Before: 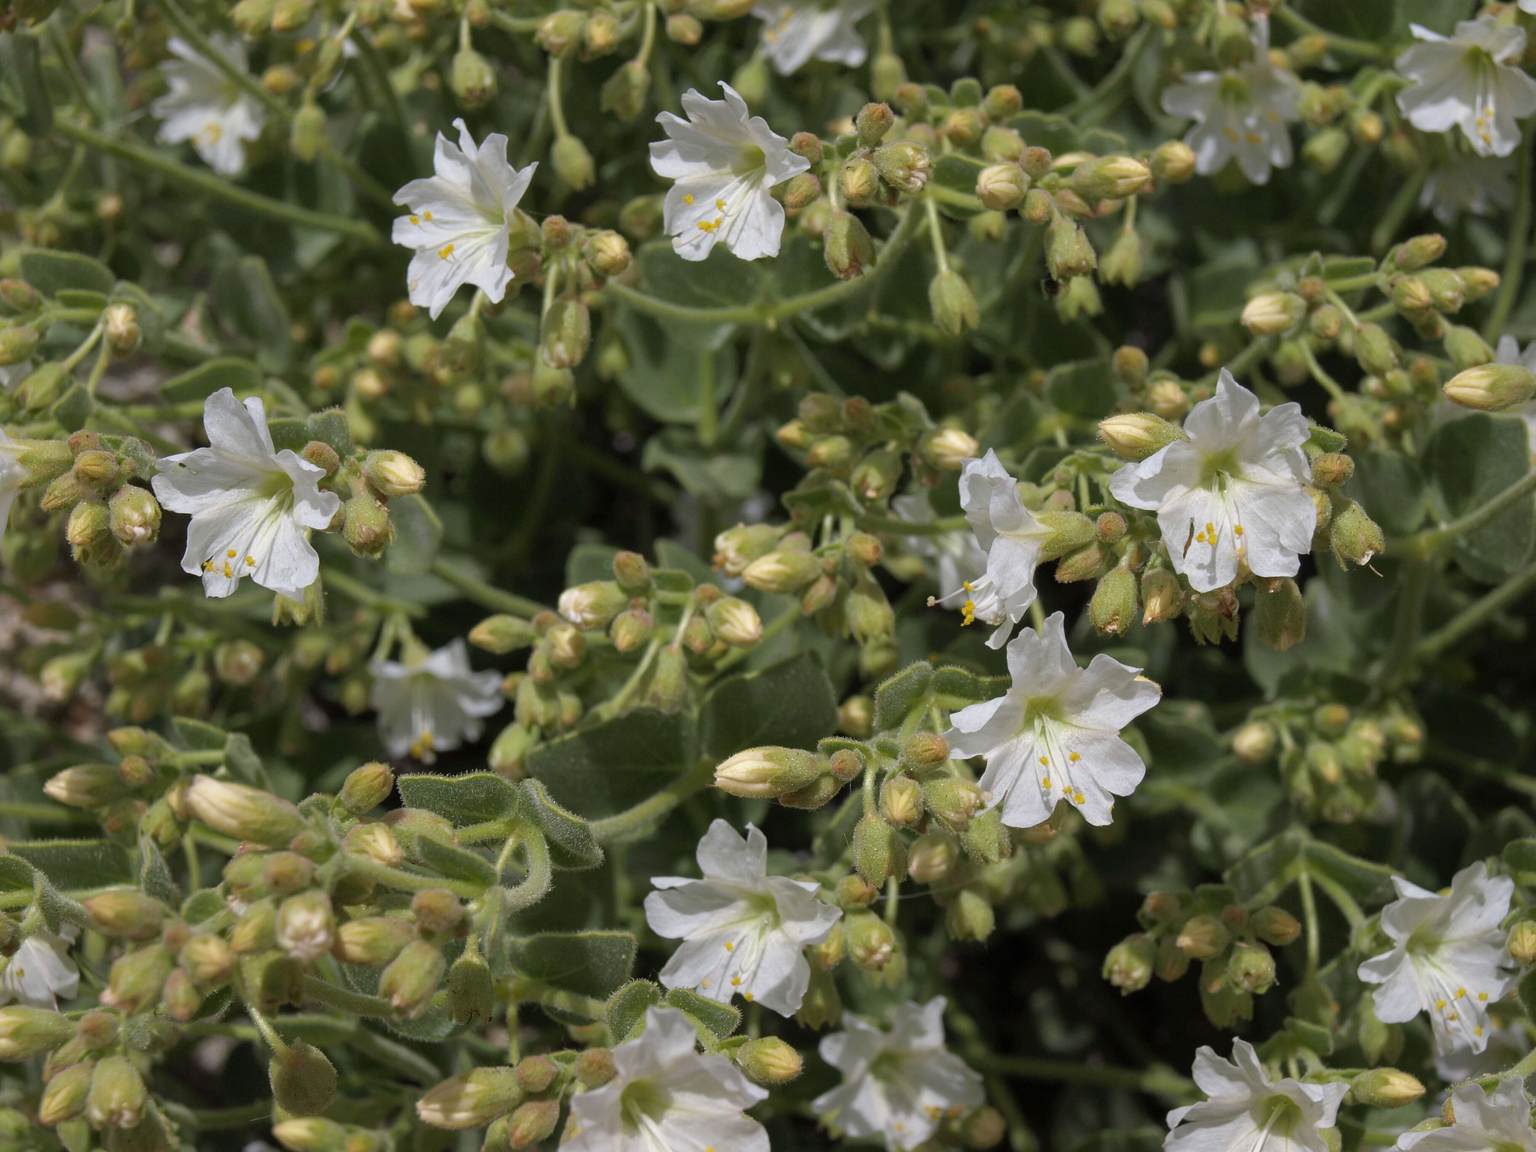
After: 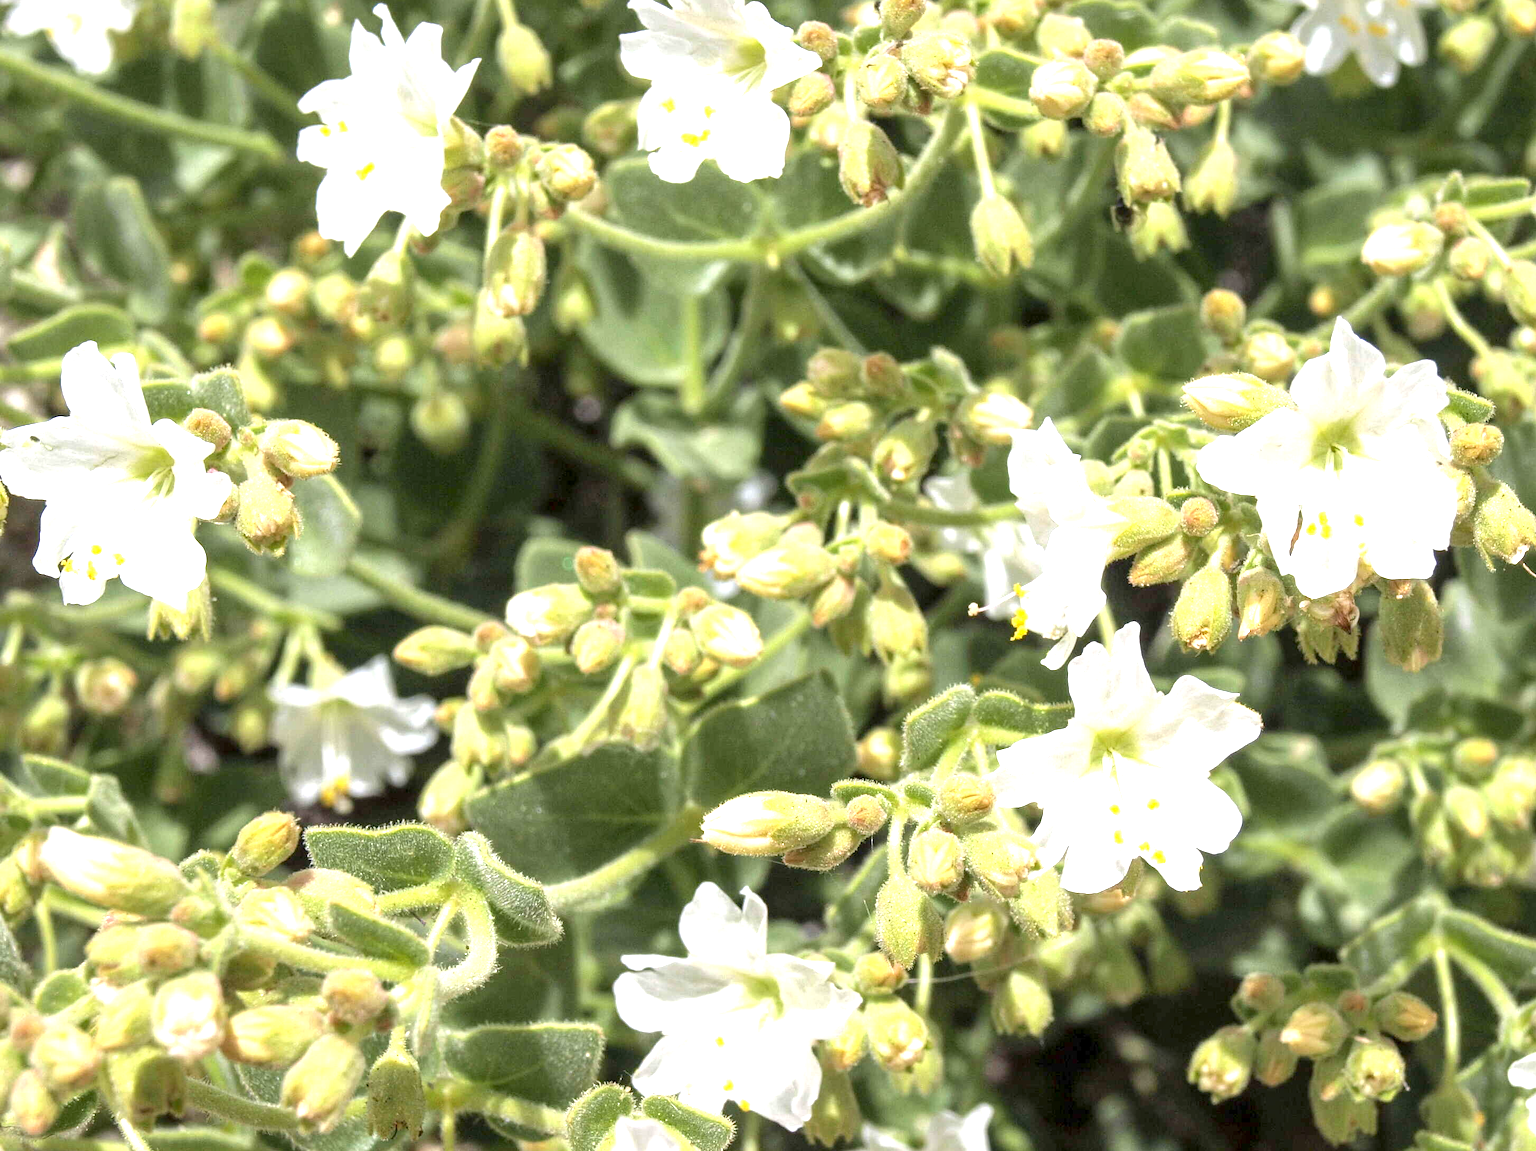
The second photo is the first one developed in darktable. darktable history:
crop and rotate: left 10.115%, top 10.038%, right 10.1%, bottom 10.208%
local contrast: on, module defaults
exposure: black level correction 0.002, exposure 1.995 EV, compensate highlight preservation false
